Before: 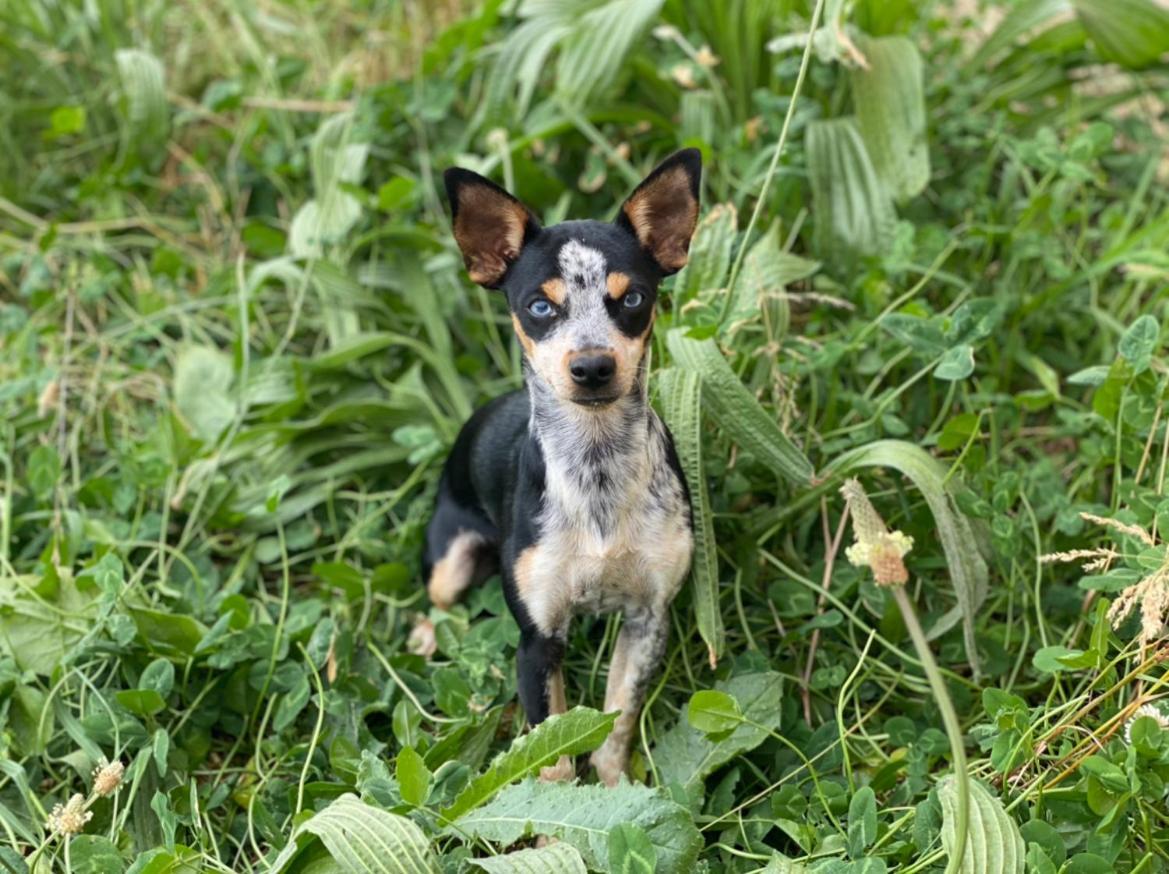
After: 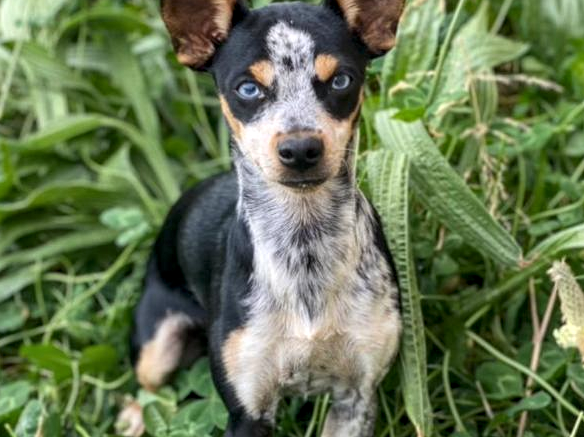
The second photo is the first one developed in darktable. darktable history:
local contrast: detail 130%
white balance: red 1.004, blue 1.024
crop: left 25%, top 25%, right 25%, bottom 25%
